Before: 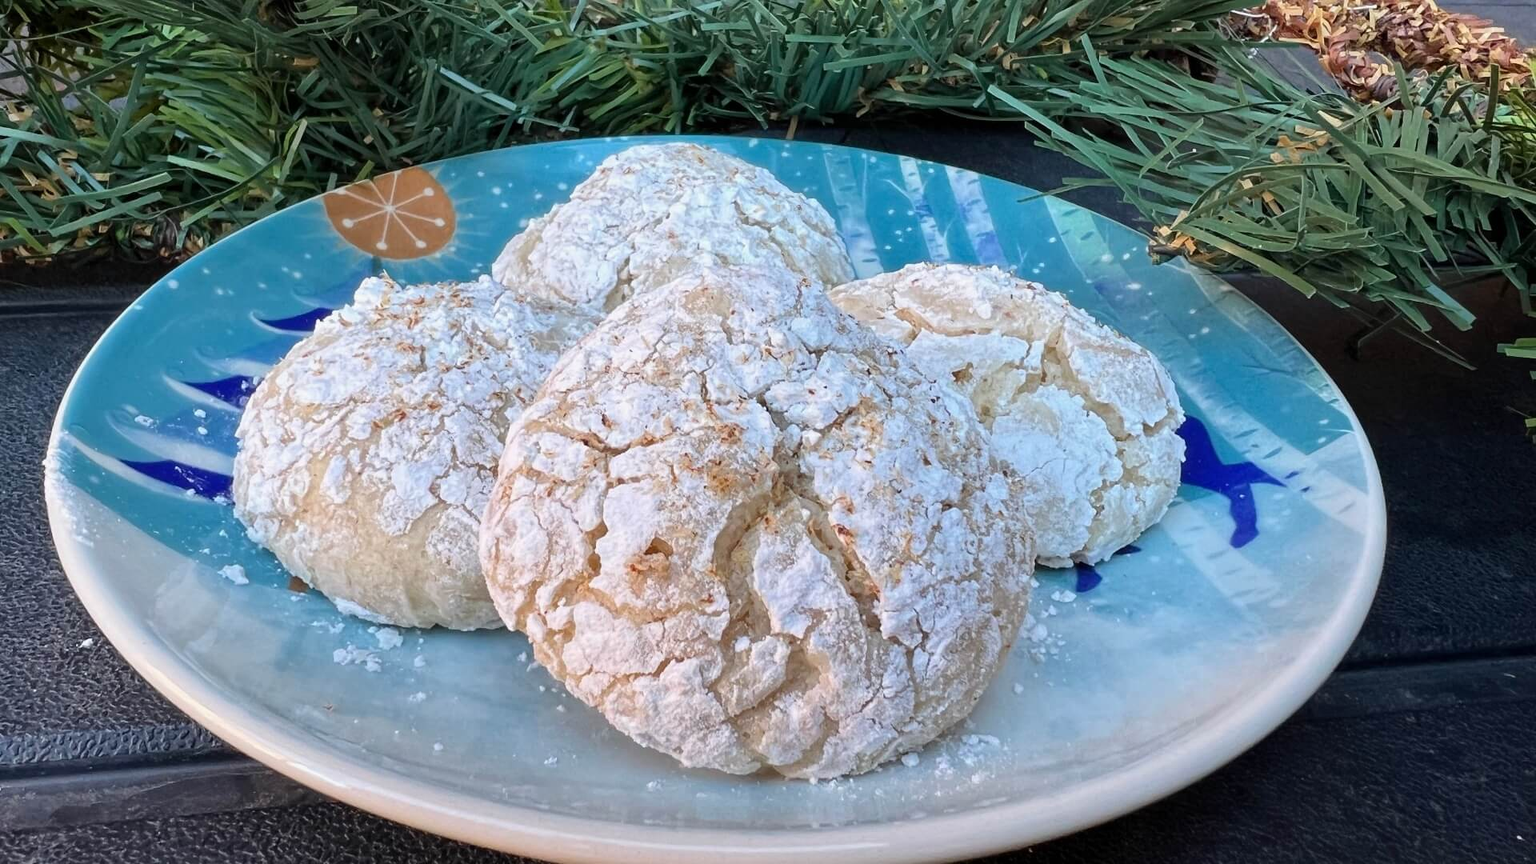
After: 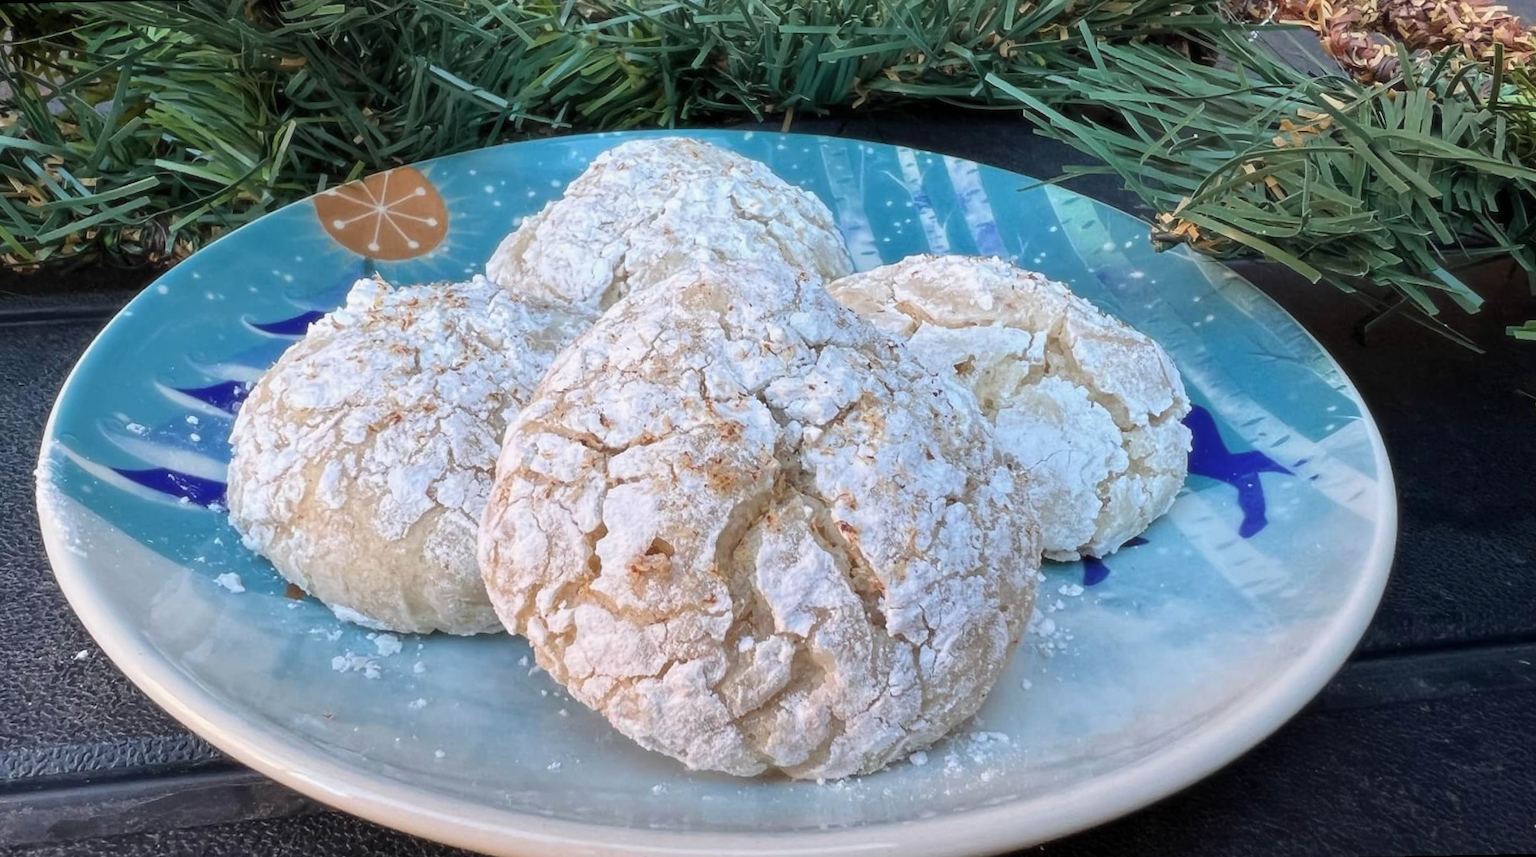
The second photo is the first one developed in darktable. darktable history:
soften: size 10%, saturation 50%, brightness 0.2 EV, mix 10%
rotate and perspective: rotation -1°, crop left 0.011, crop right 0.989, crop top 0.025, crop bottom 0.975
